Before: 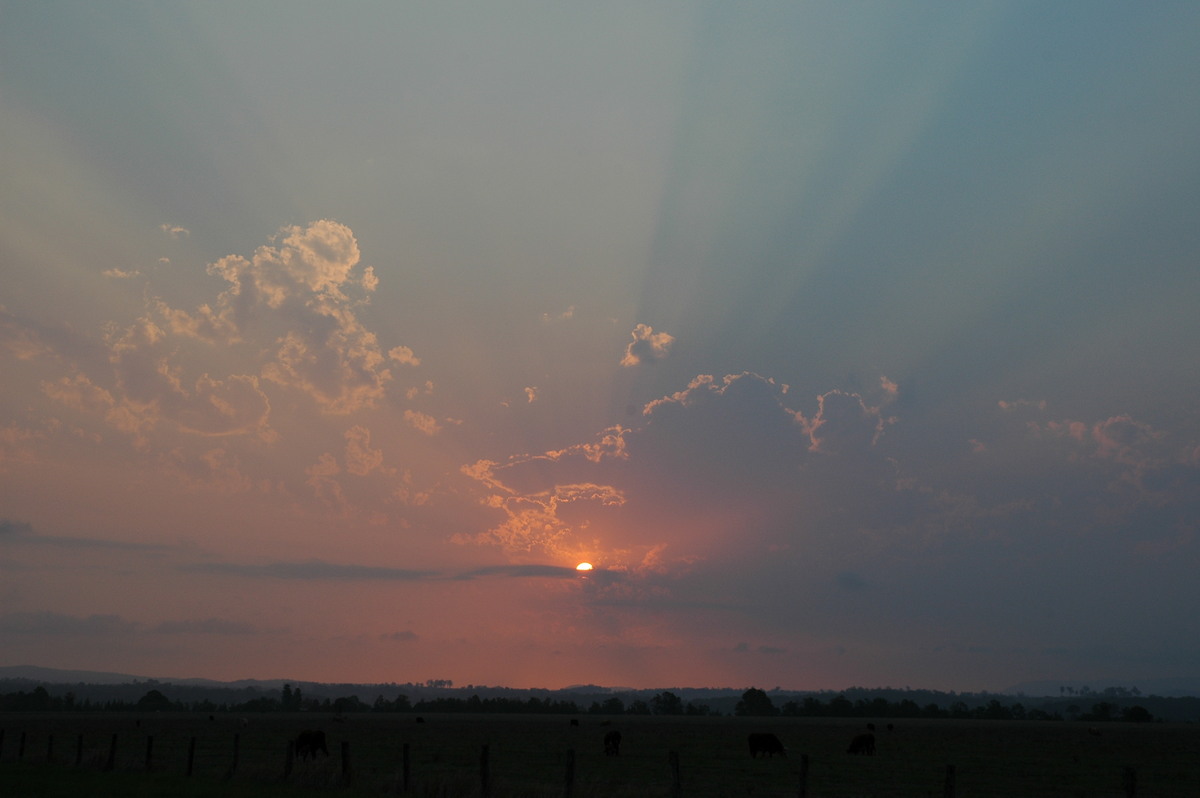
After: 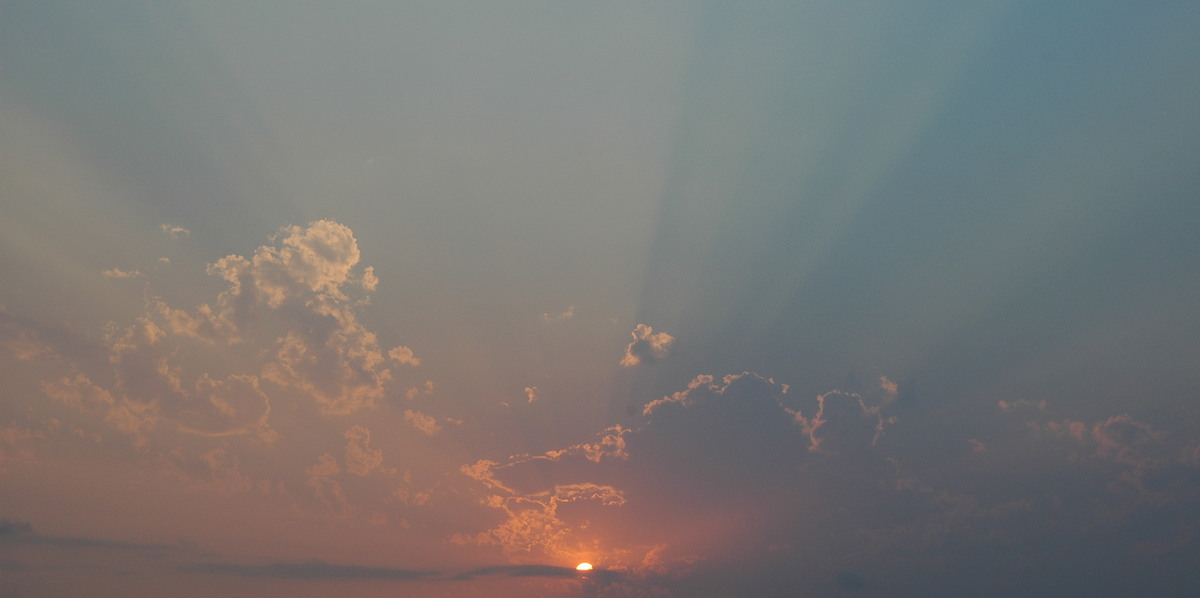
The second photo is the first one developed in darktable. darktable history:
crop: bottom 24.994%
